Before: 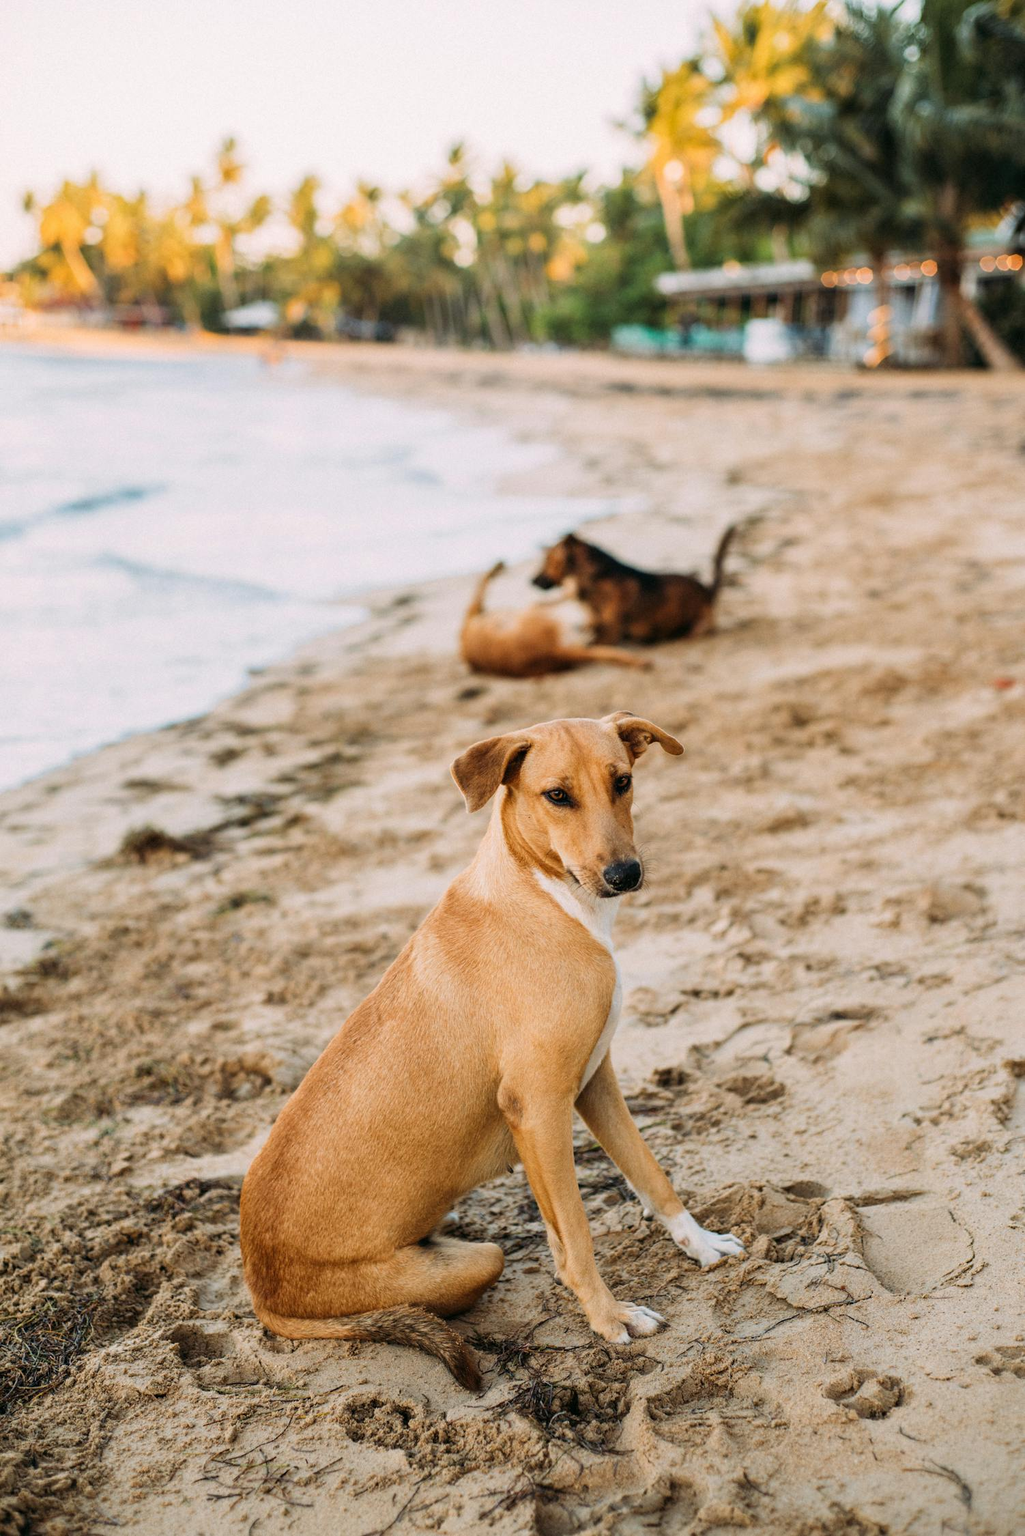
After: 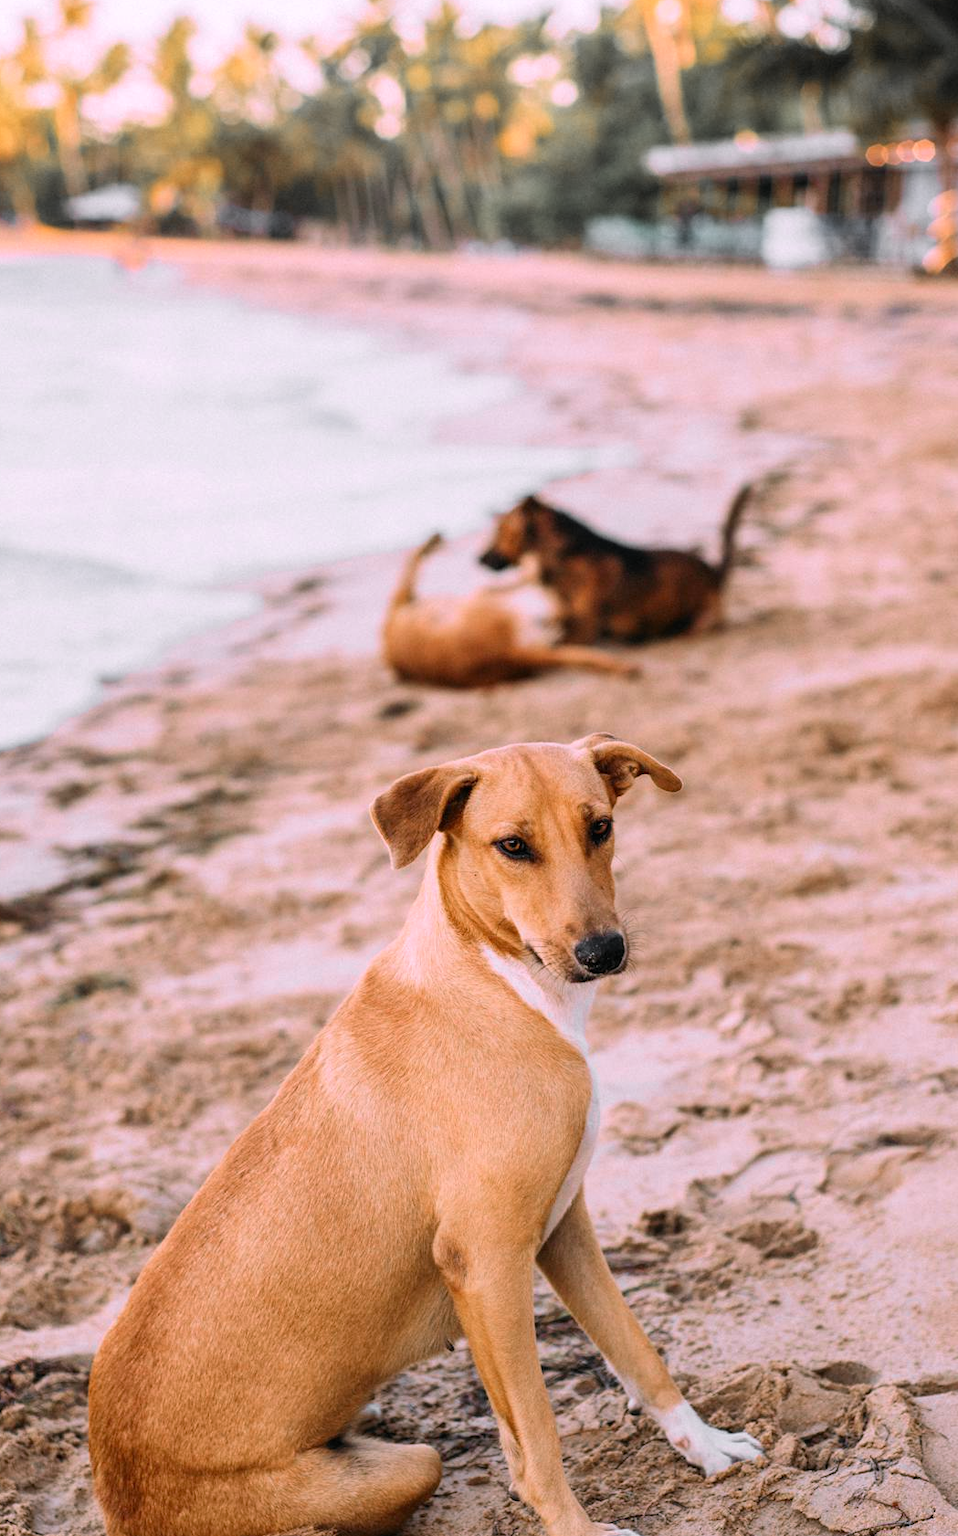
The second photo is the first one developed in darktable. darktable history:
crop and rotate: left 17.046%, top 10.659%, right 12.989%, bottom 14.553%
white balance: red 1.066, blue 1.119
color zones: curves: ch1 [(0, 0.638) (0.193, 0.442) (0.286, 0.15) (0.429, 0.14) (0.571, 0.142) (0.714, 0.154) (0.857, 0.175) (1, 0.638)]
